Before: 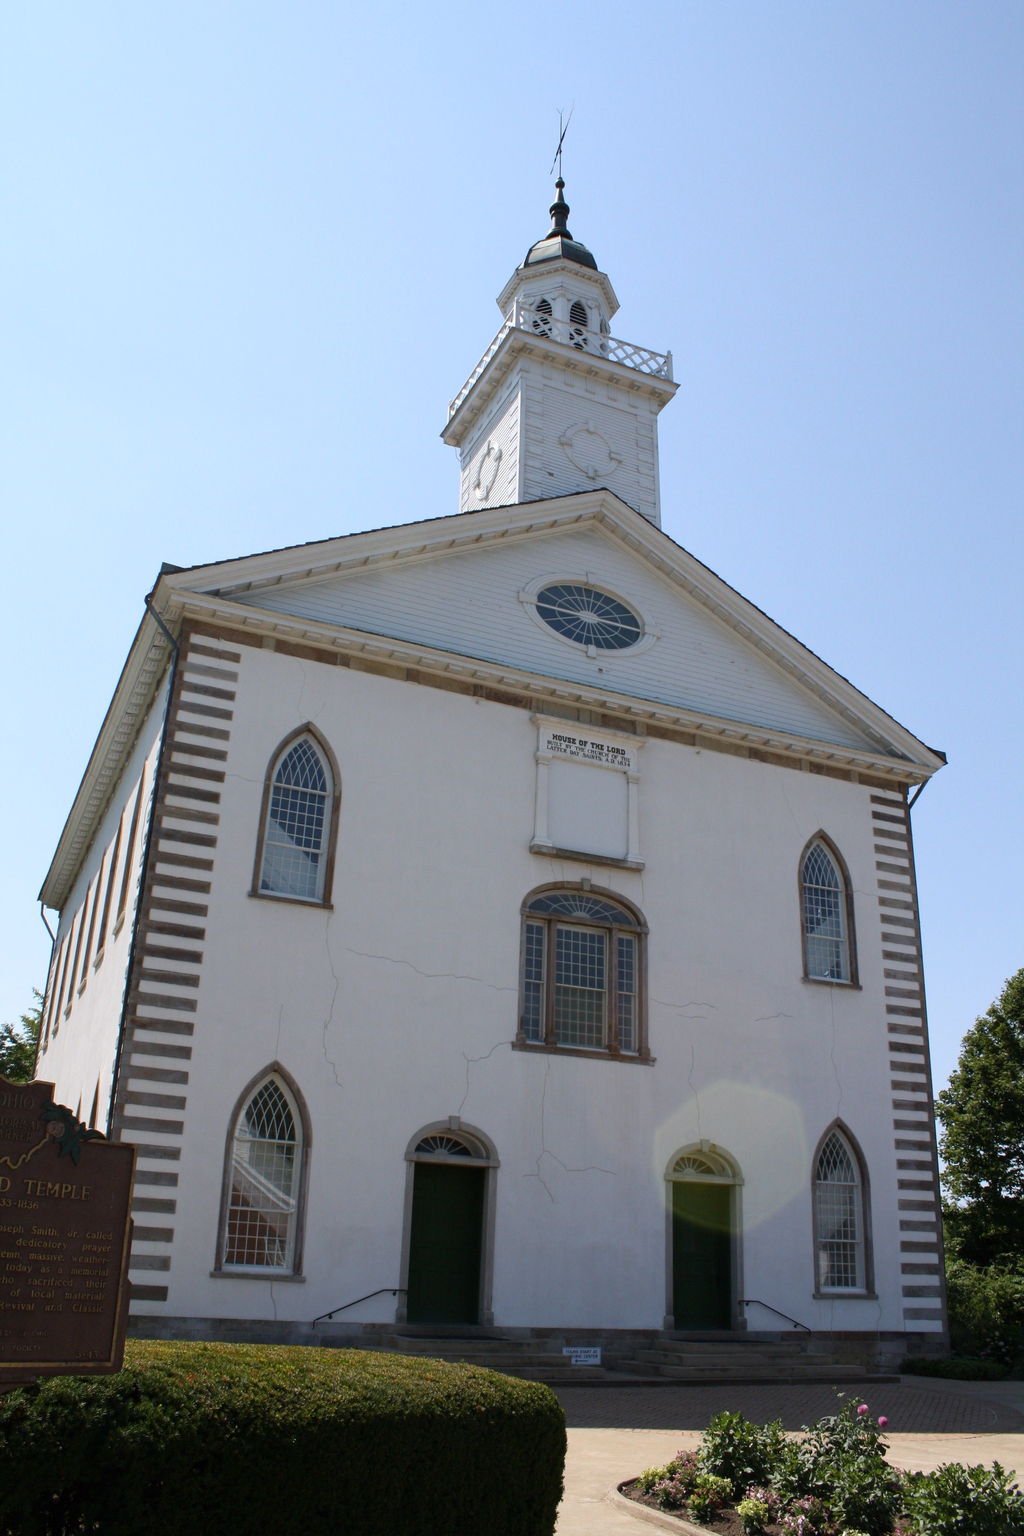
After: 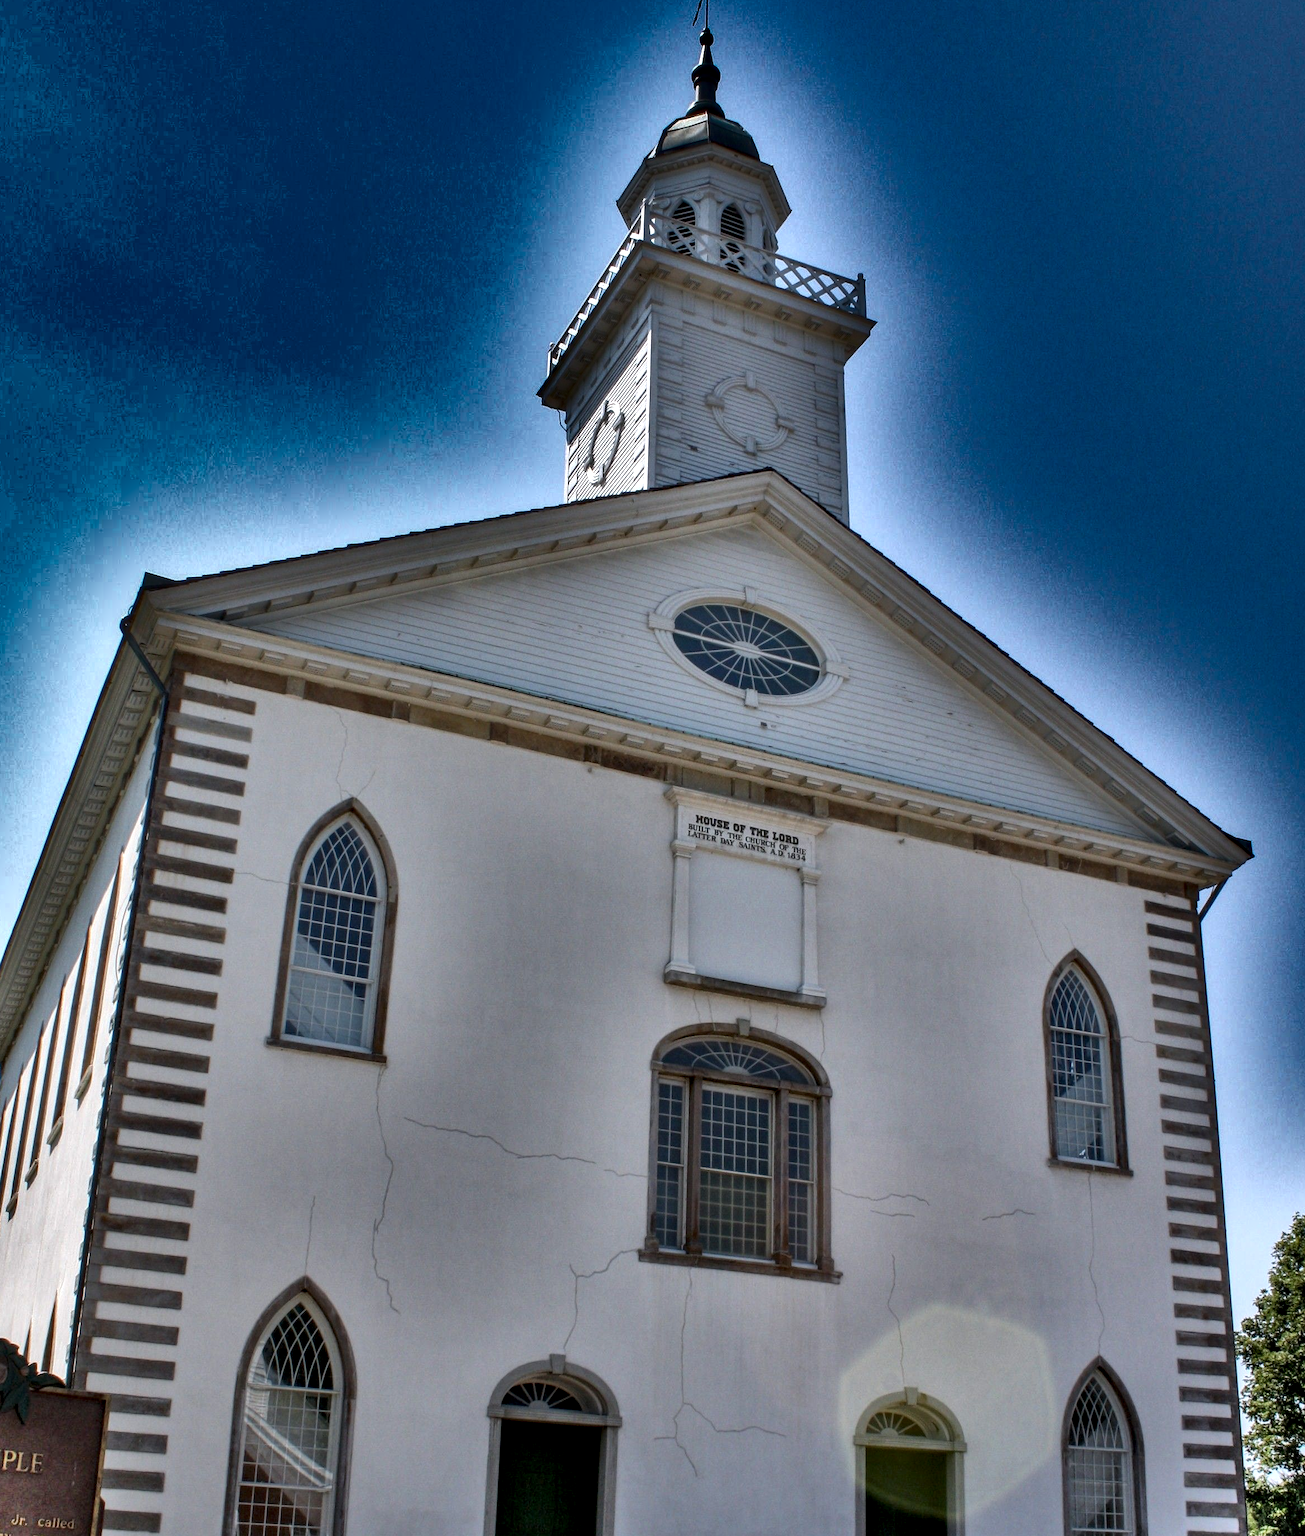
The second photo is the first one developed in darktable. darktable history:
shadows and highlights: radius 124.19, shadows 99.57, white point adjustment -2.99, highlights -98.13, soften with gaussian
crop: left 5.853%, top 10.216%, right 3.806%, bottom 18.945%
exposure: exposure 0.202 EV, compensate exposure bias true, compensate highlight preservation false
local contrast: highlights 60%, shadows 61%, detail 160%
